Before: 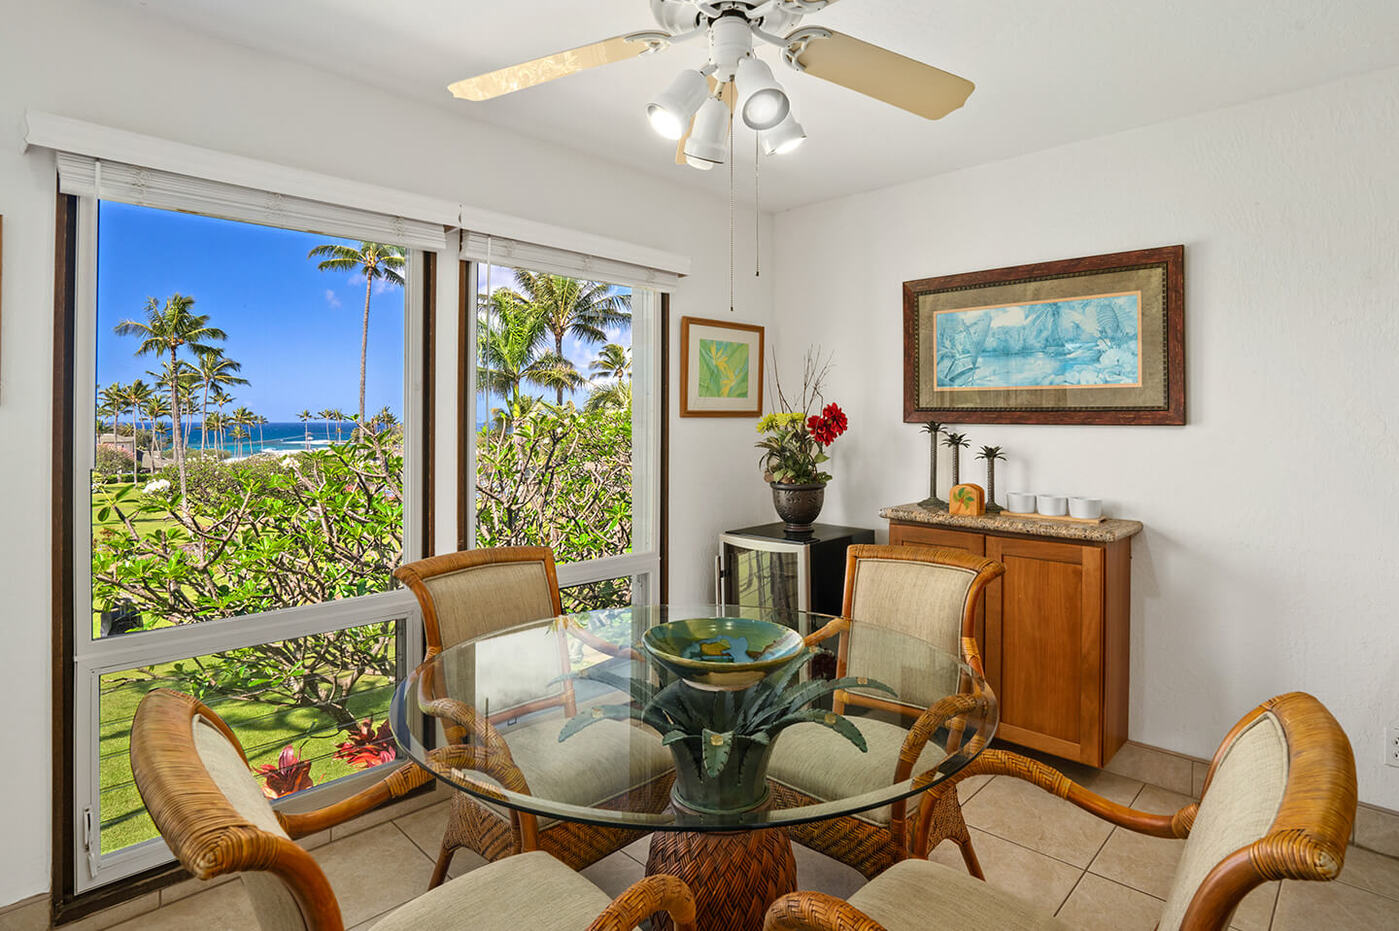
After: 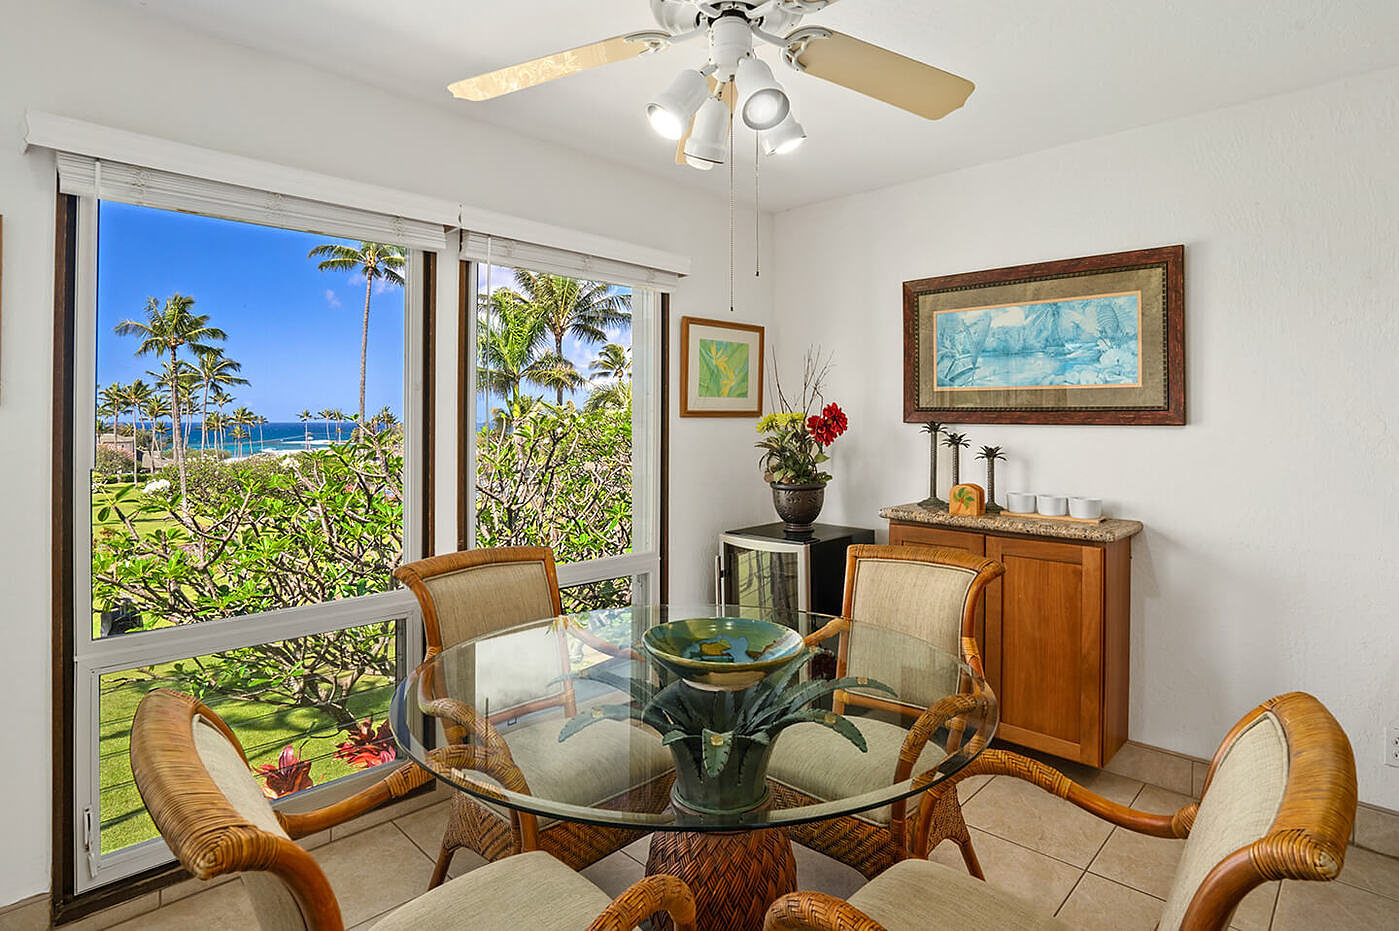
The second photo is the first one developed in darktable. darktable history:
sharpen: radius 0.976, amount 0.611
